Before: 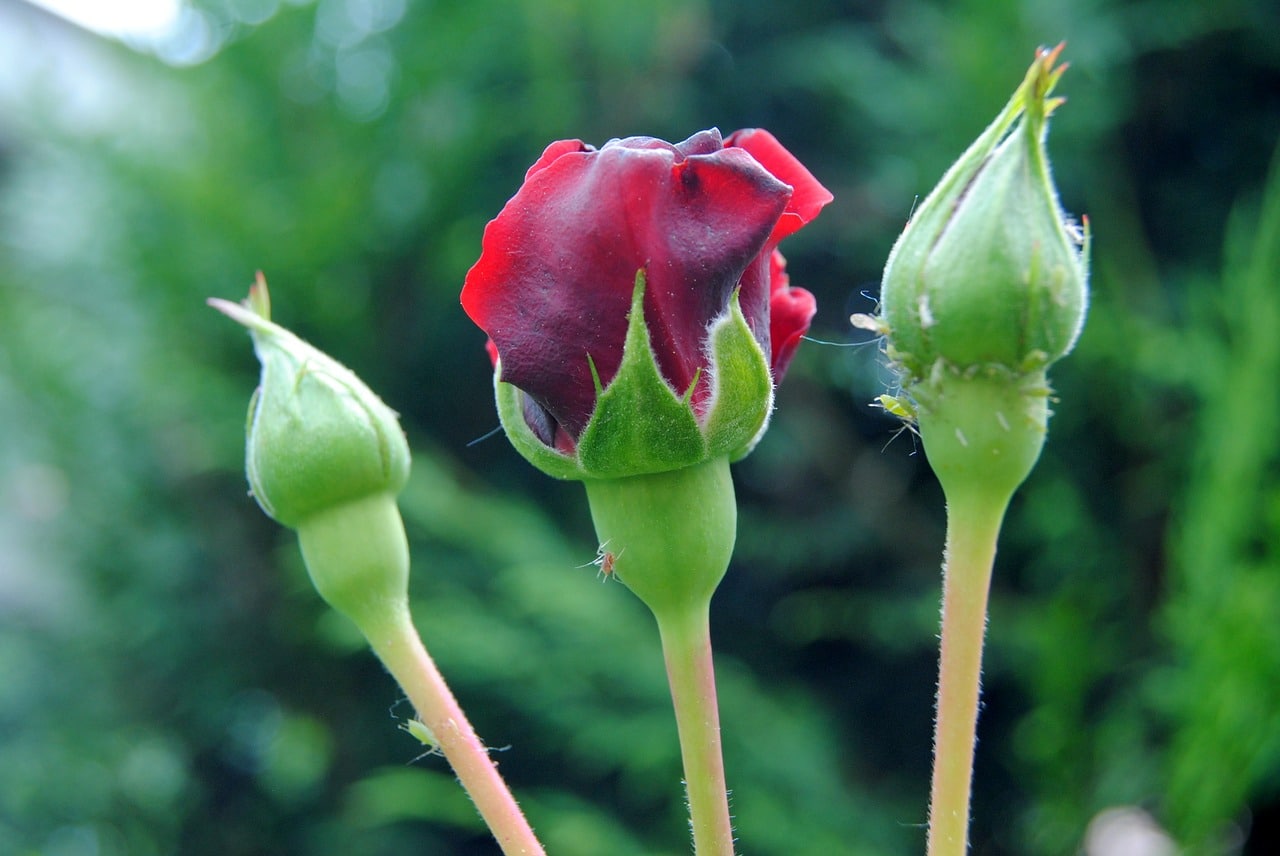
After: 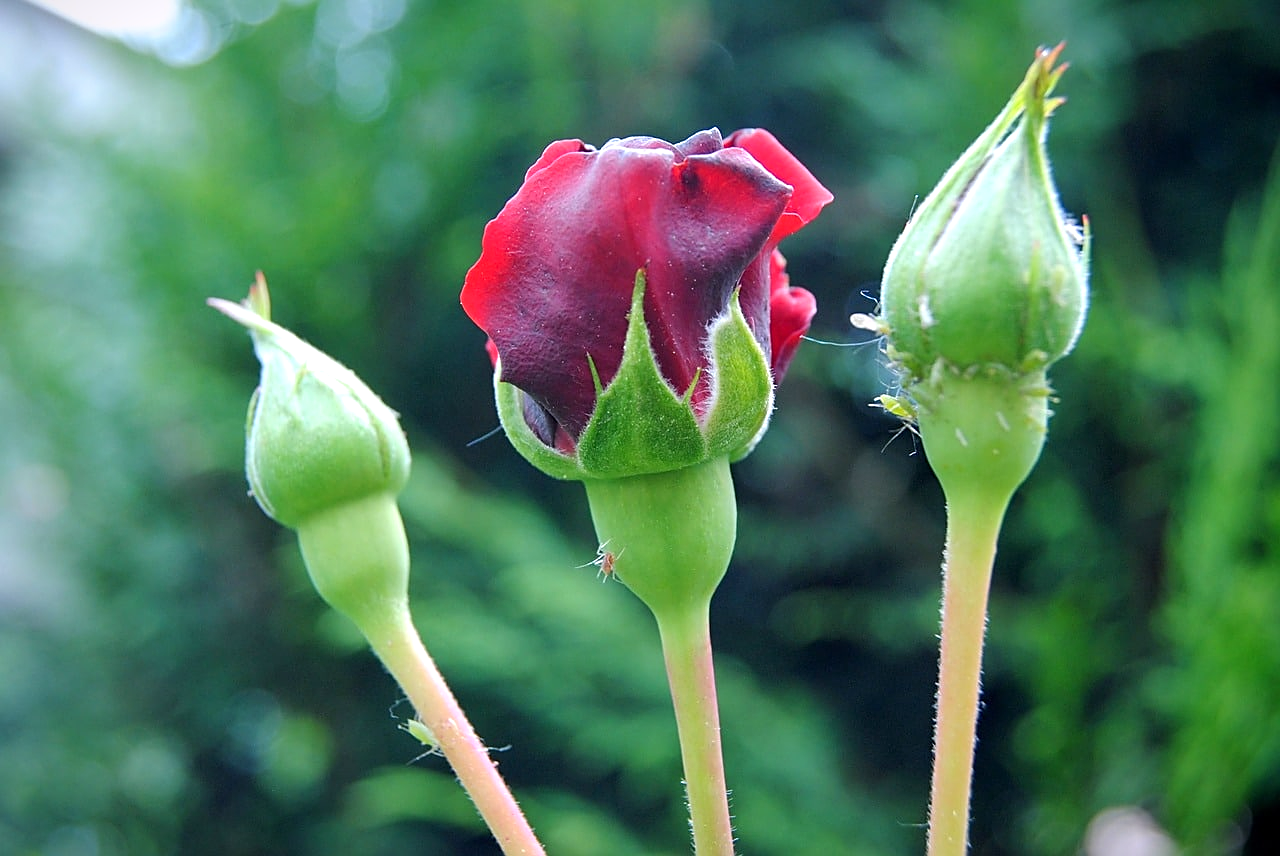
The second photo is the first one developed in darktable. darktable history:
sharpen: on, module defaults
color calibration: illuminant custom, x 0.348, y 0.366, temperature 4940.58 K
exposure: exposure 0.367 EV, compensate highlight preservation false
vignetting: fall-off start 80.87%, fall-off radius 61.59%, brightness -0.384, saturation 0.007, center (0, 0.007), automatic ratio true, width/height ratio 1.418
